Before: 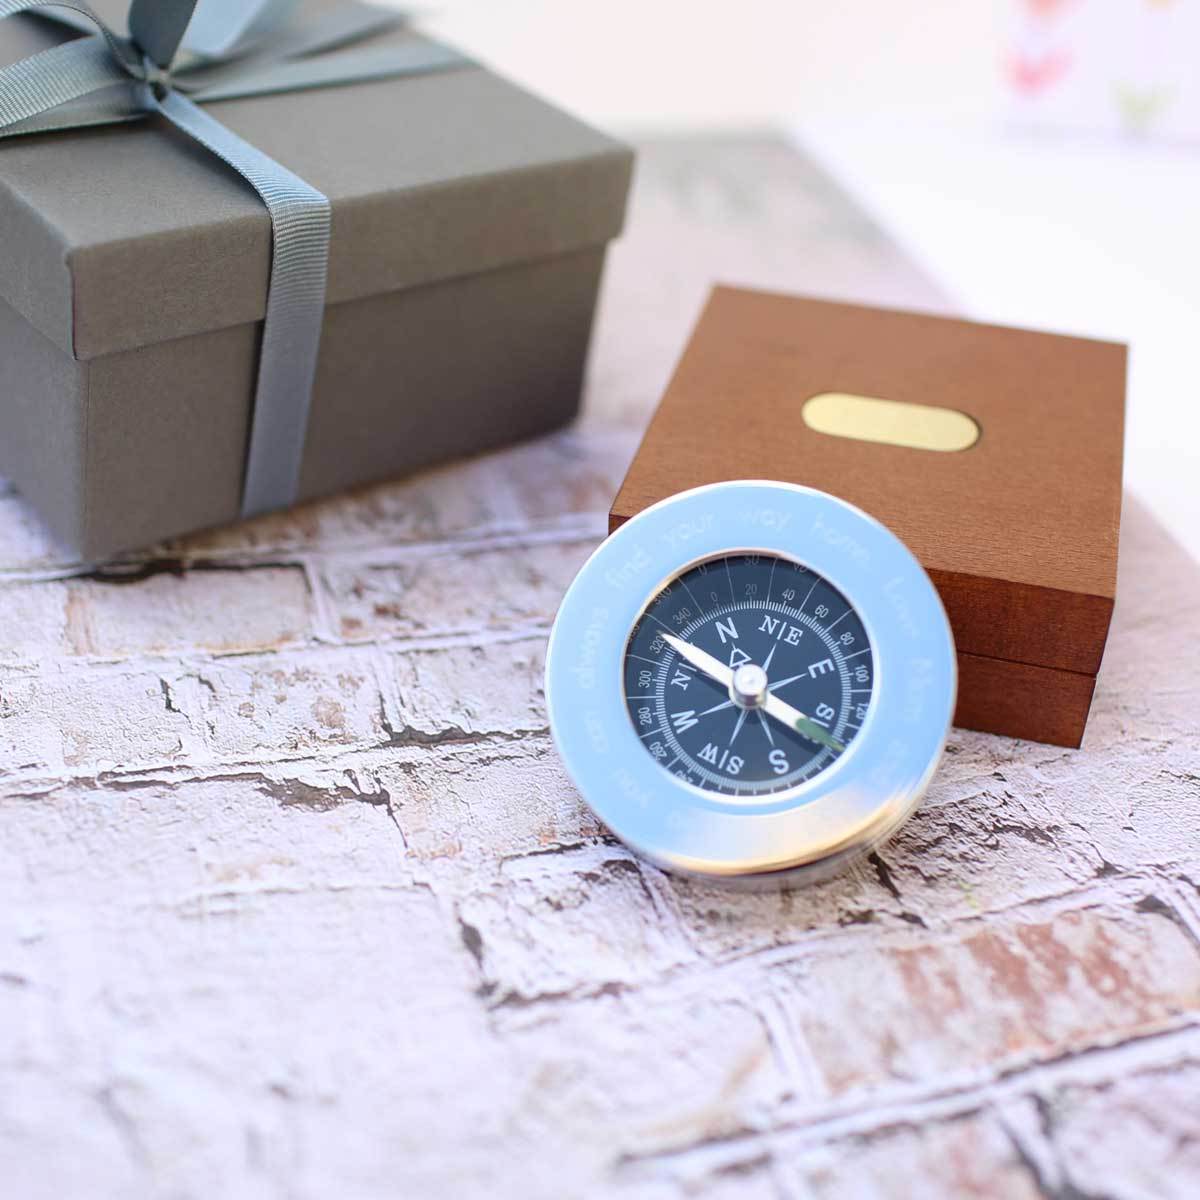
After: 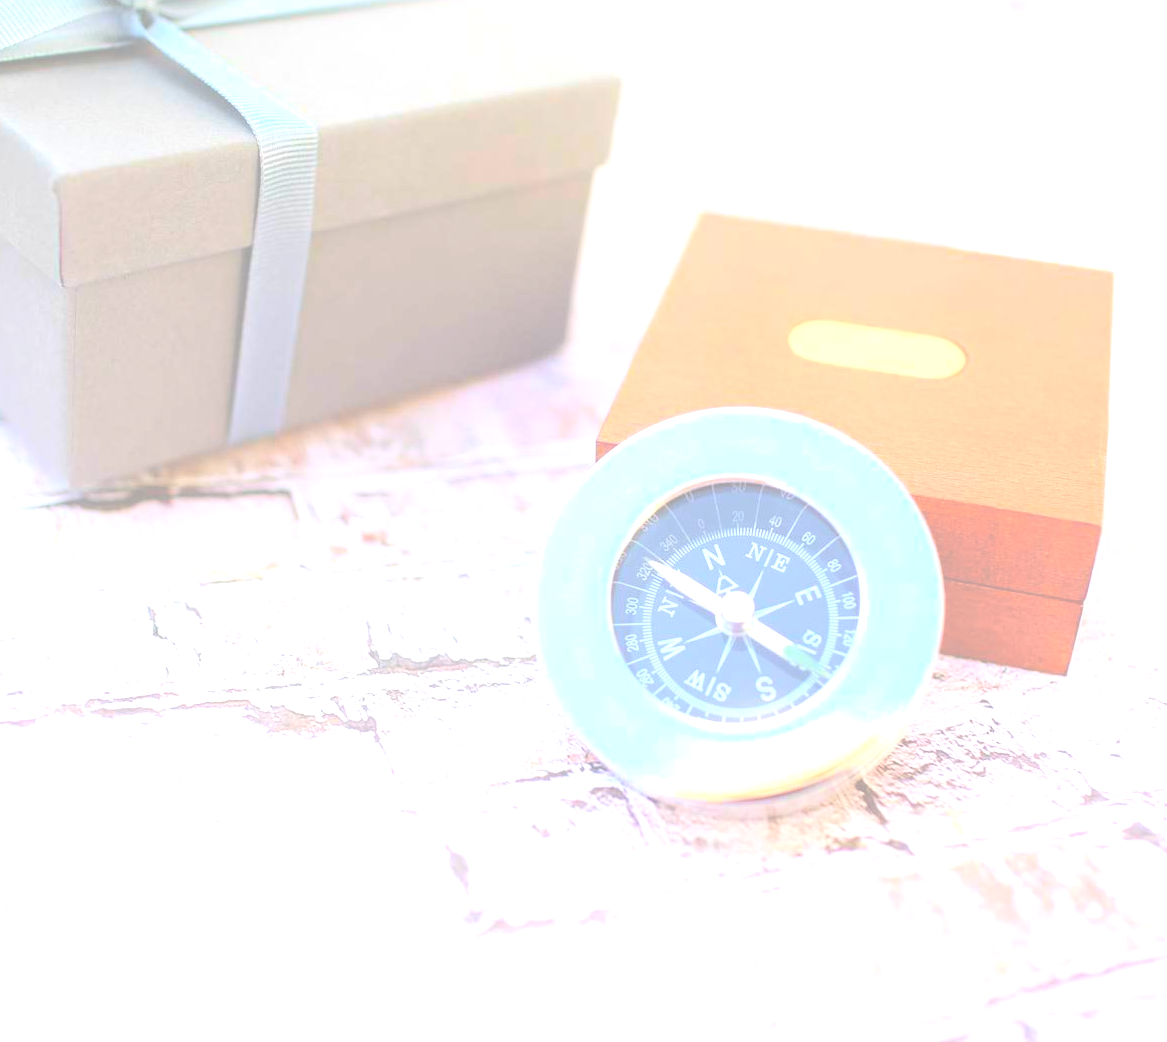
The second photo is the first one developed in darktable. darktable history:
contrast brightness saturation: brightness 0.993
exposure: black level correction -0.023, exposure 1.396 EV, compensate exposure bias true, compensate highlight preservation false
crop: left 1.113%, top 6.147%, right 1.588%, bottom 6.973%
